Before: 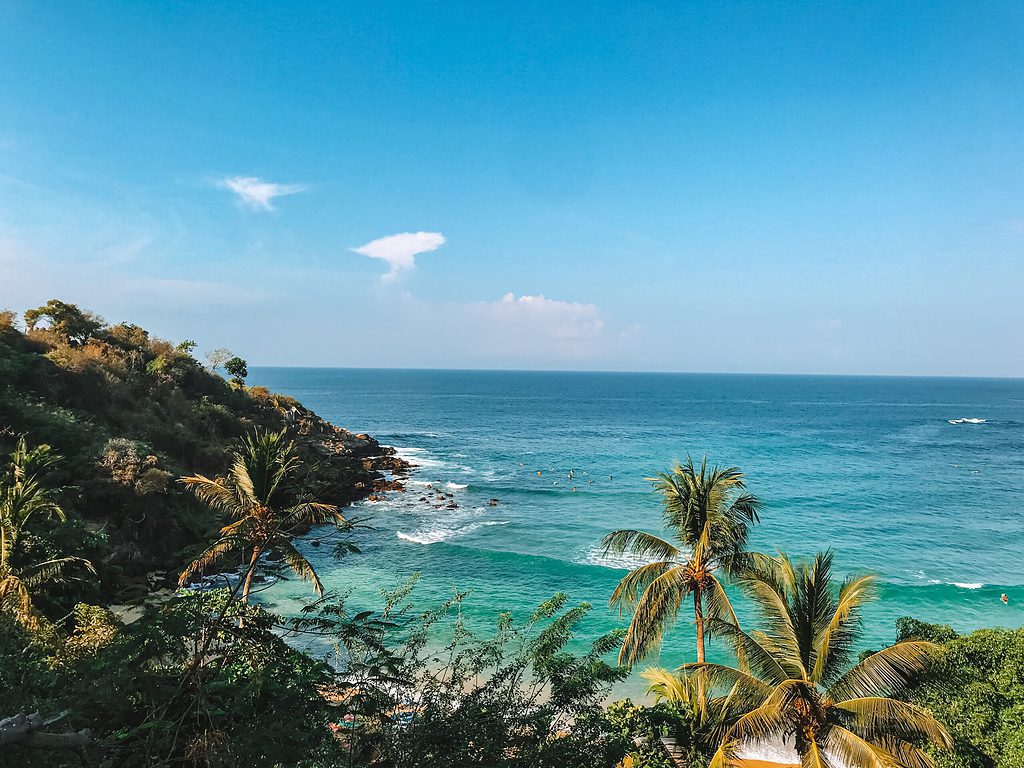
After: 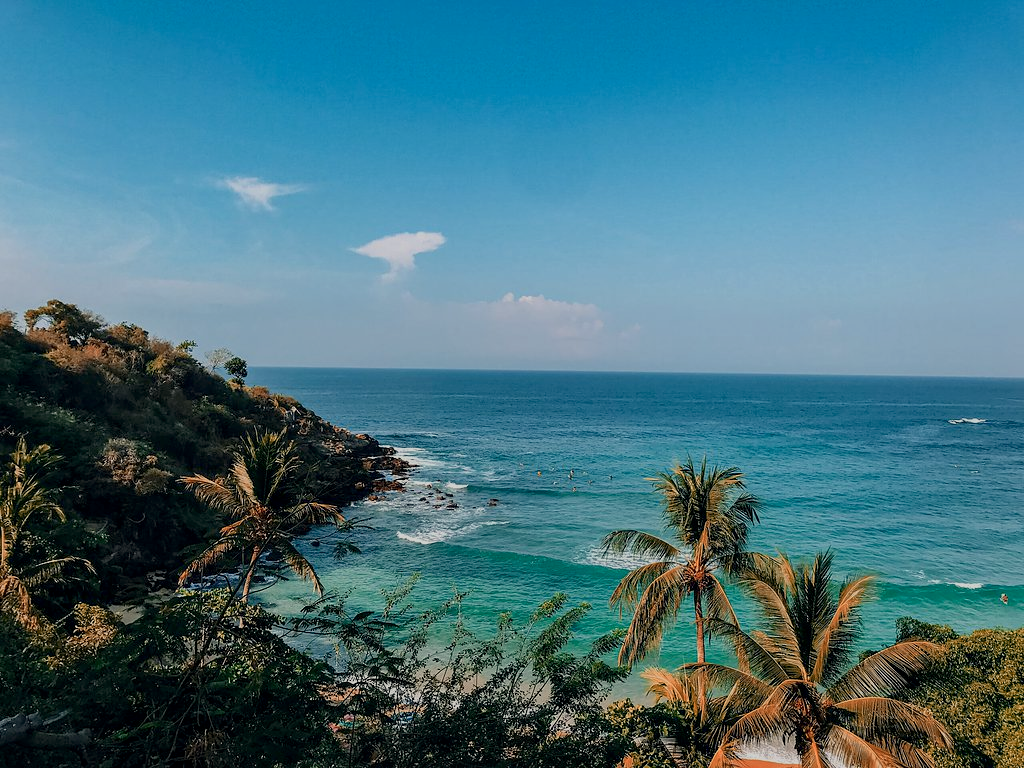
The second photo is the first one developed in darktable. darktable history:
color zones: curves: ch2 [(0, 0.5) (0.084, 0.497) (0.323, 0.335) (0.4, 0.497) (1, 0.5)]
exposure: black level correction 0.009, exposure -0.629 EV, compensate highlight preservation false
color correction: highlights a* 0.3, highlights b* 2.68, shadows a* -1.23, shadows b* -4.26
